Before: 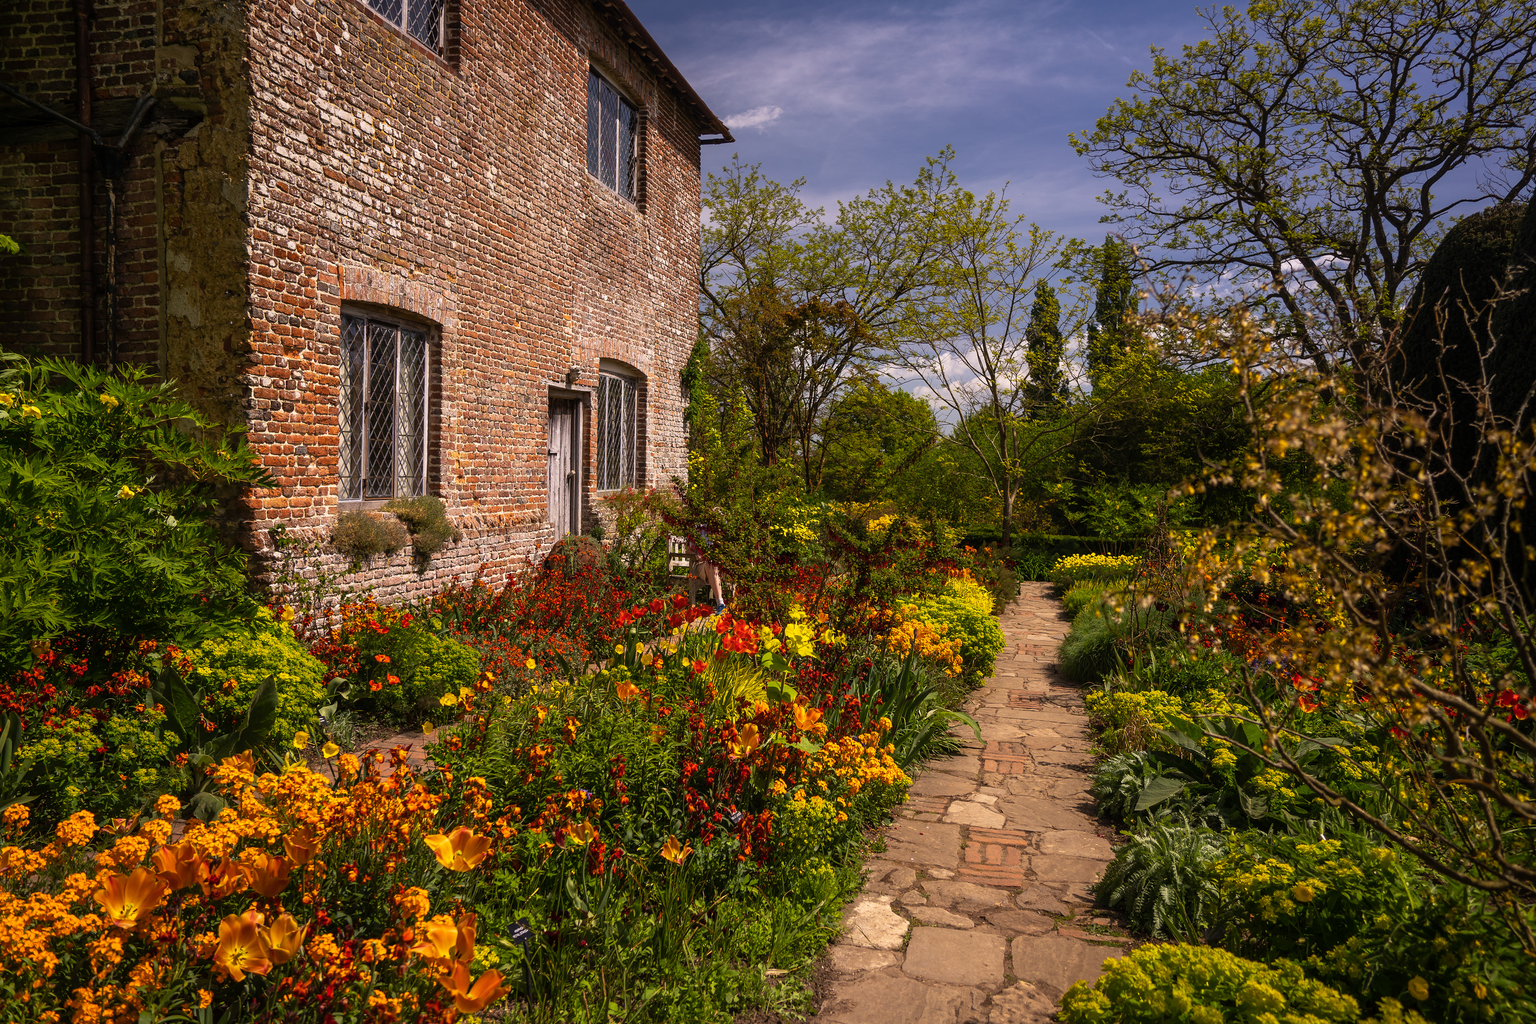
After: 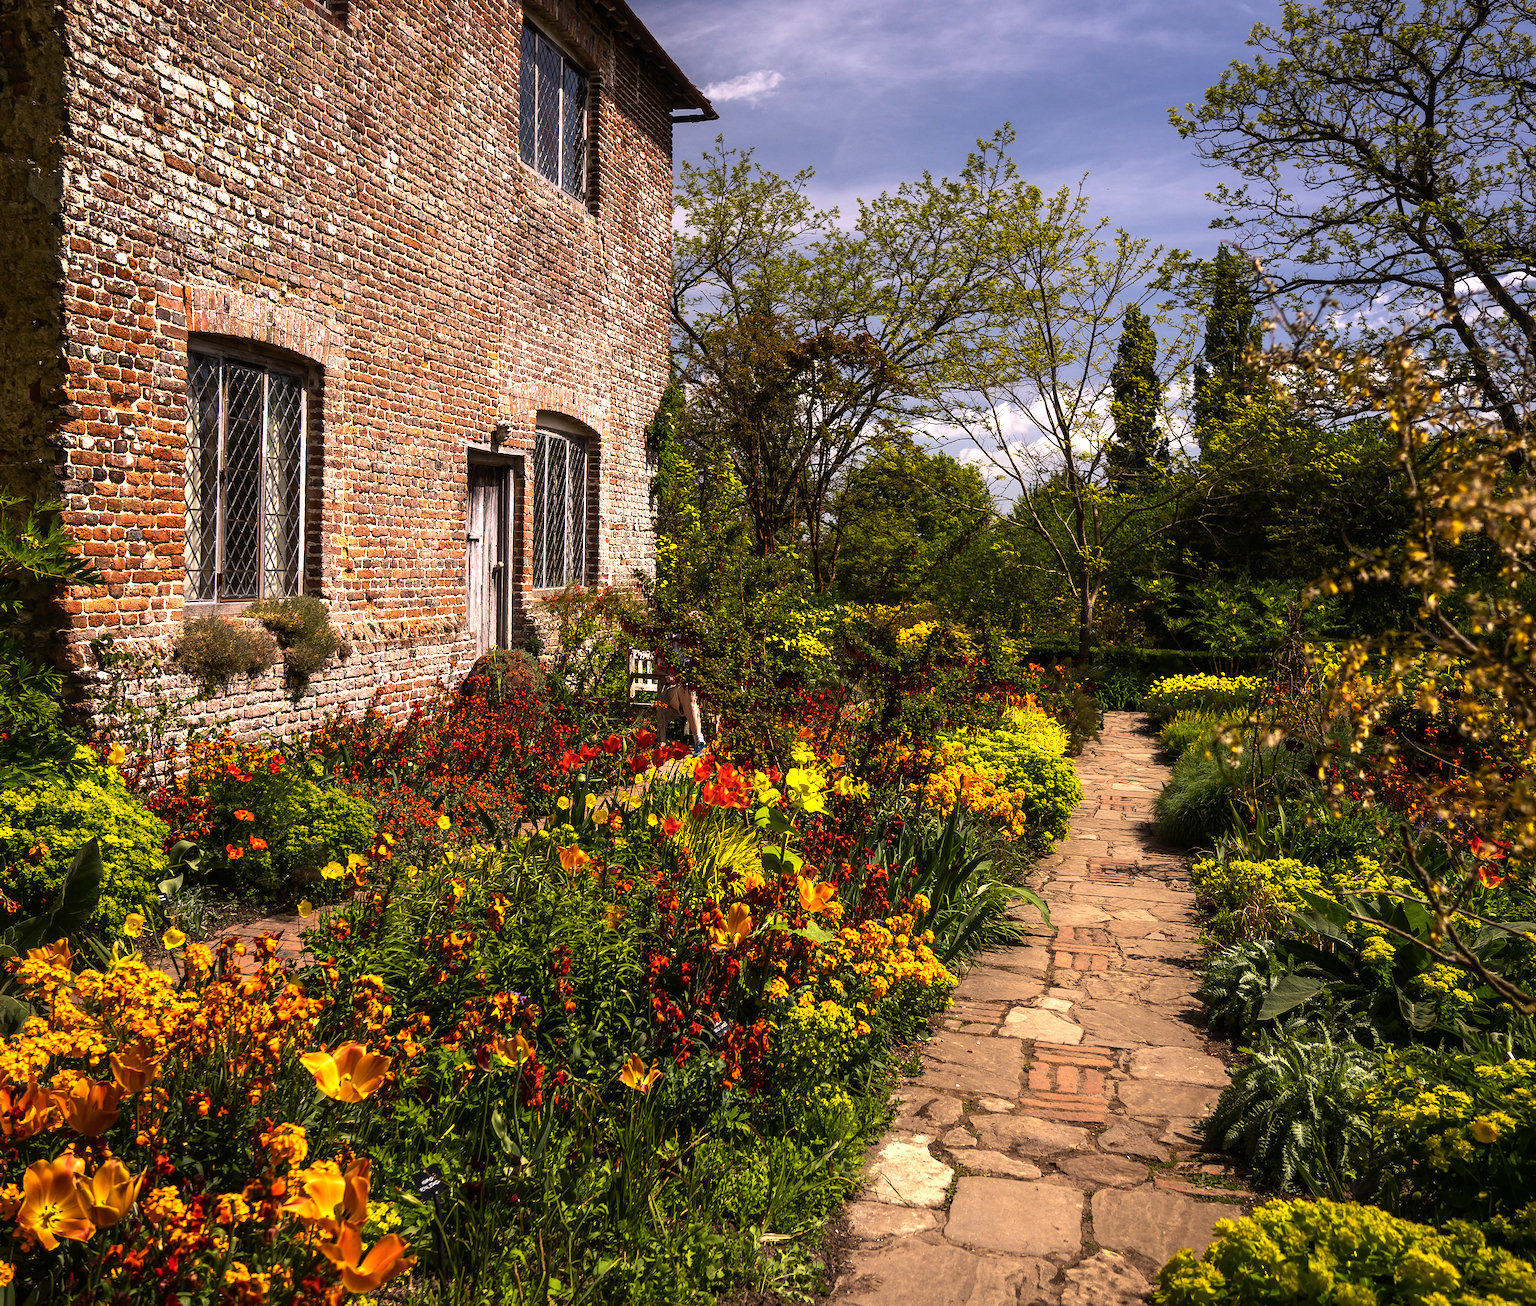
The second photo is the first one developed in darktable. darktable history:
crop and rotate: left 13.15%, top 5.251%, right 12.609%
tone equalizer: -8 EV -0.75 EV, -7 EV -0.7 EV, -6 EV -0.6 EV, -5 EV -0.4 EV, -3 EV 0.4 EV, -2 EV 0.6 EV, -1 EV 0.7 EV, +0 EV 0.75 EV, edges refinement/feathering 500, mask exposure compensation -1.57 EV, preserve details no
